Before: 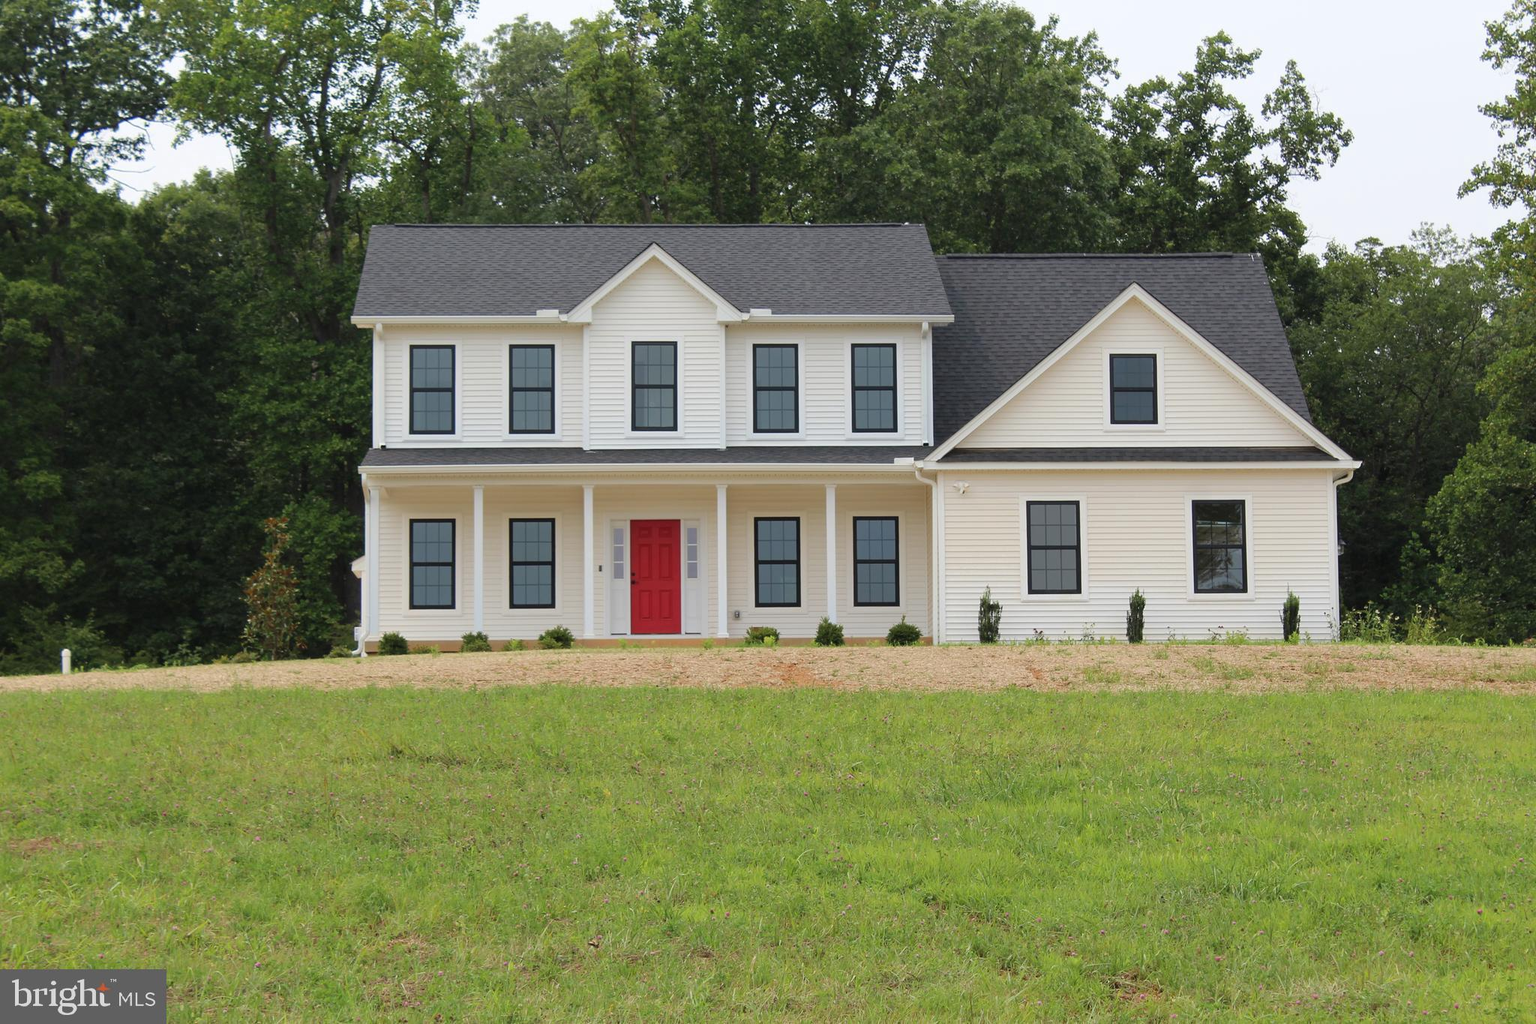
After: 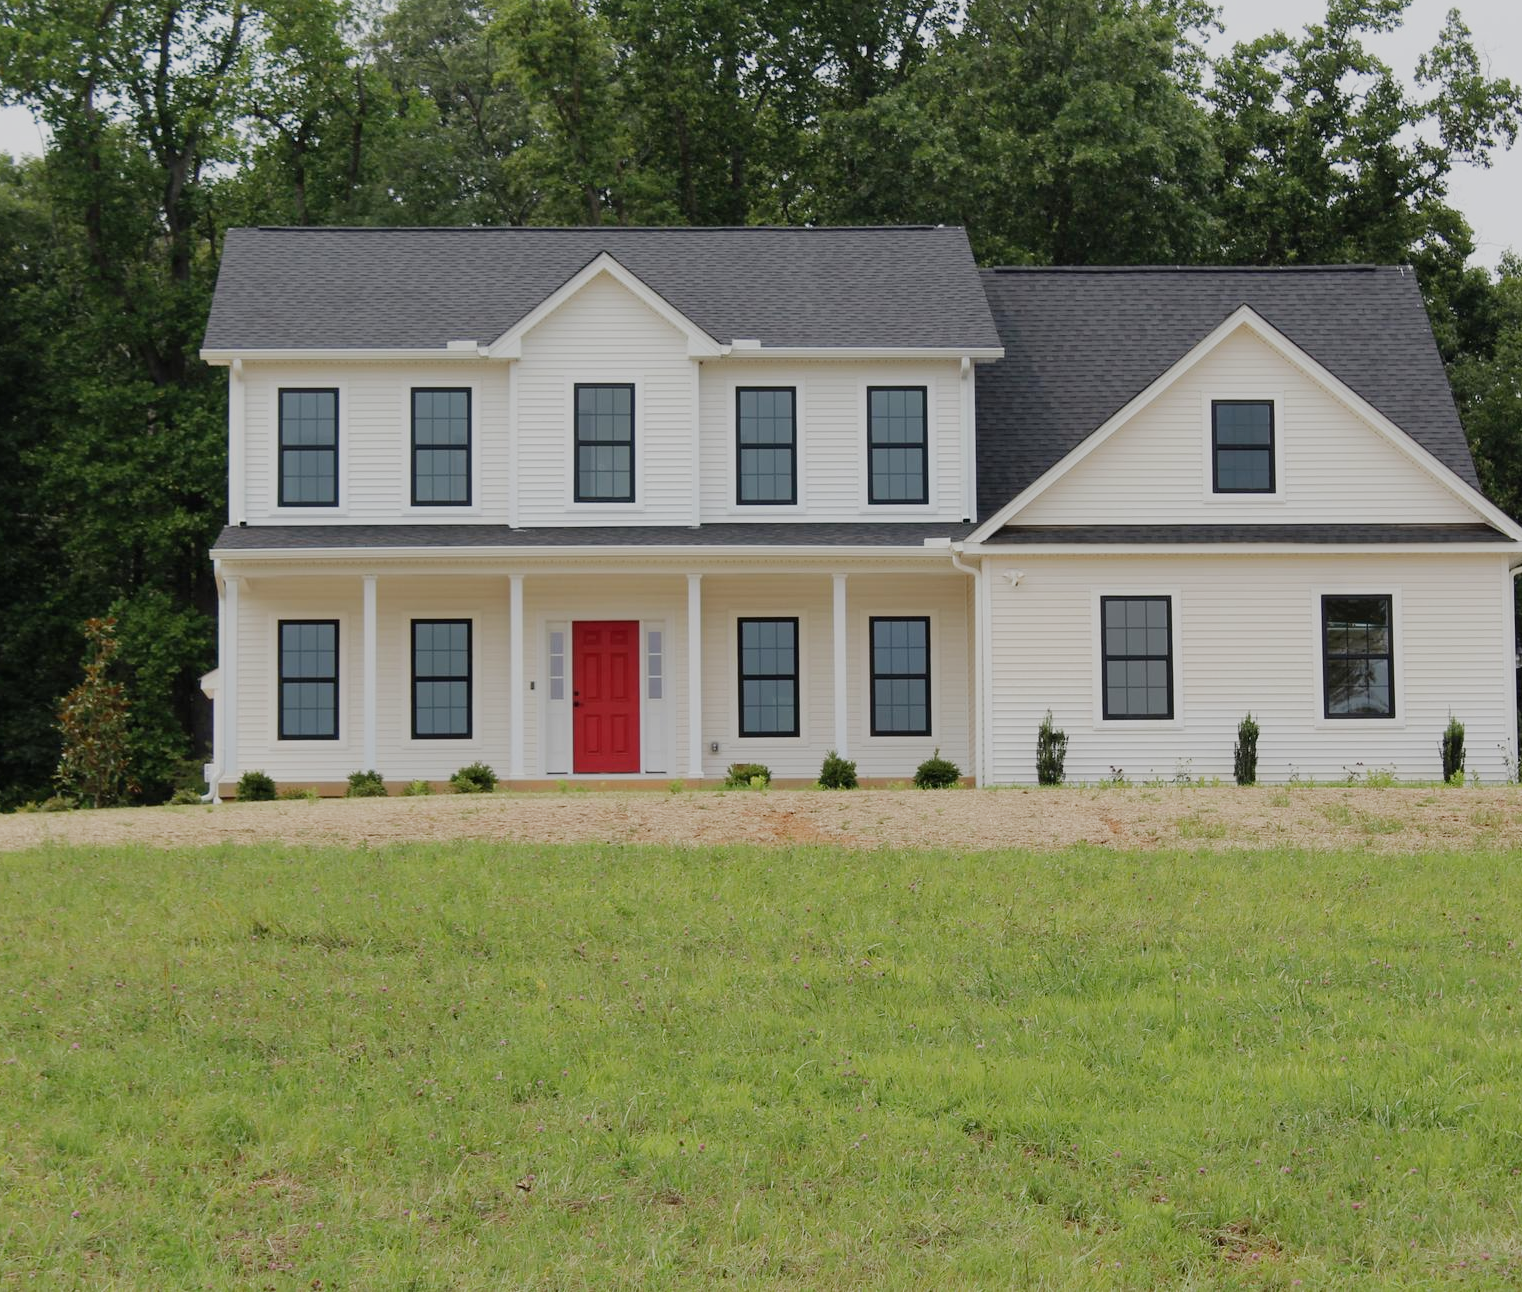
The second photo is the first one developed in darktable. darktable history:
crop and rotate: left 13.101%, top 5.275%, right 12.558%
contrast brightness saturation: saturation -0.057
filmic rgb: black relative exposure -16 EV, white relative exposure 6.14 EV, hardness 5.24, preserve chrominance no, color science v5 (2021)
